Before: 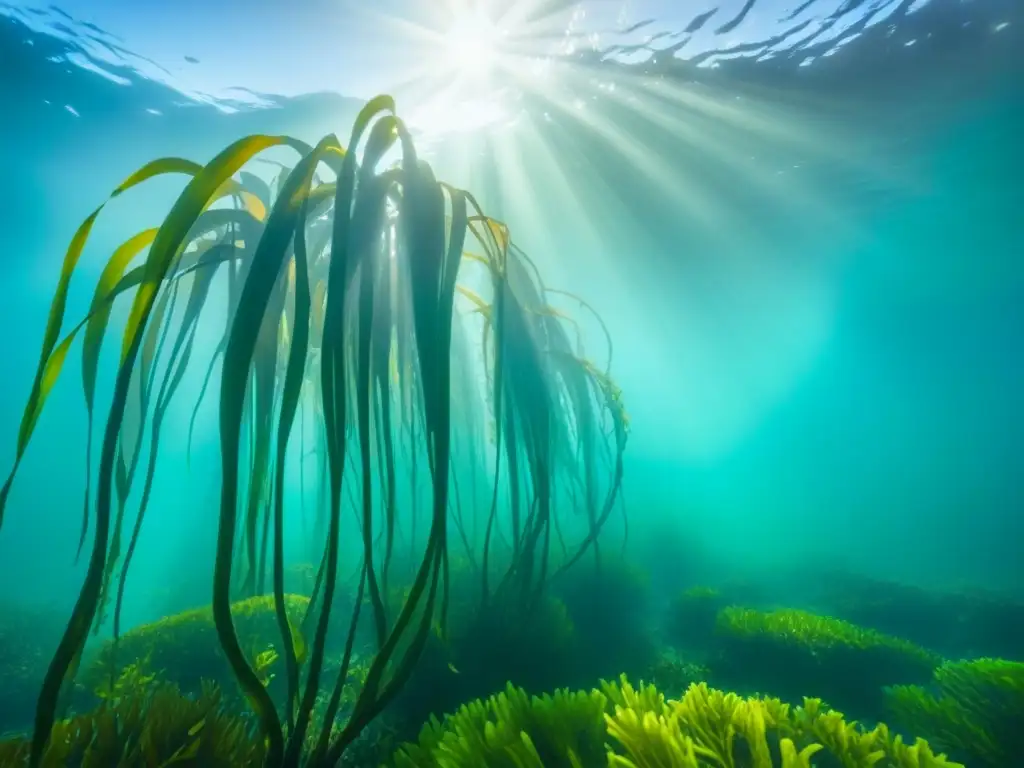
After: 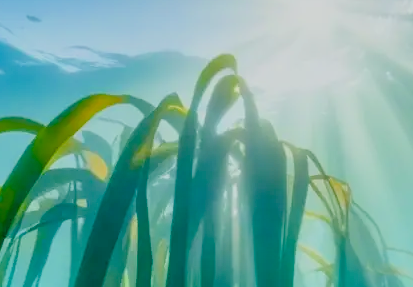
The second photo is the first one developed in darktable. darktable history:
local contrast: detail 109%
filmic rgb: black relative exposure -7.65 EV, white relative exposure 4.56 EV, hardness 3.61, color science v6 (2022)
color balance rgb: global offset › luminance -0.305%, global offset › hue 258.82°, perceptual saturation grading › global saturation 20%, perceptual saturation grading › highlights -25.606%, perceptual saturation grading › shadows 50.02%, global vibrance 2.601%
crop: left 15.5%, top 5.438%, right 44.139%, bottom 57.189%
